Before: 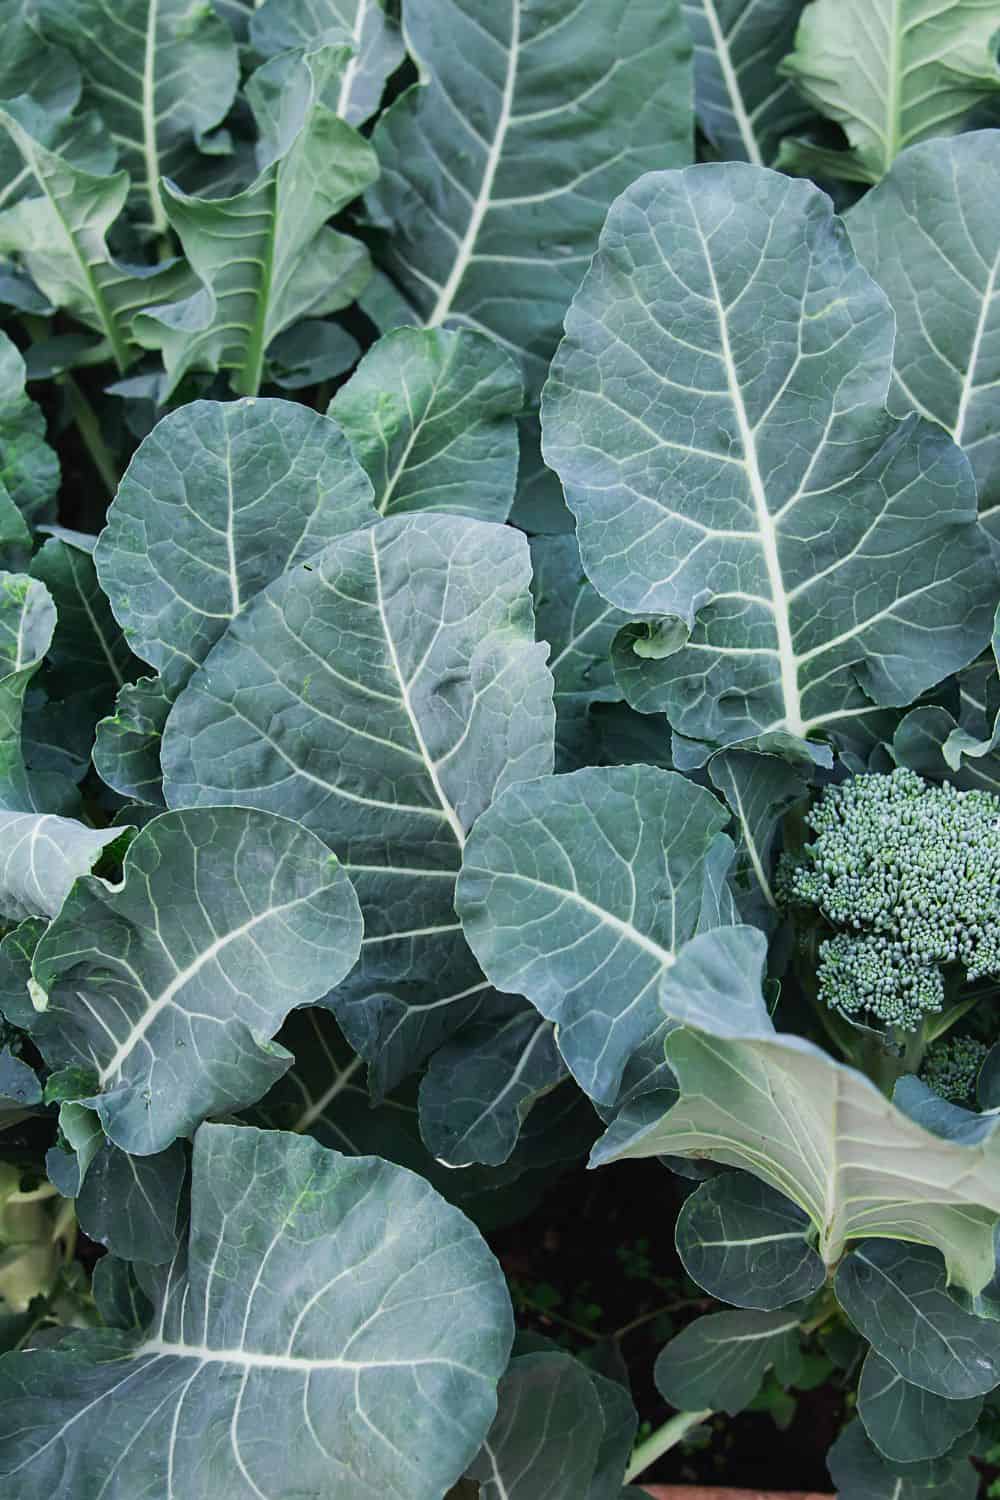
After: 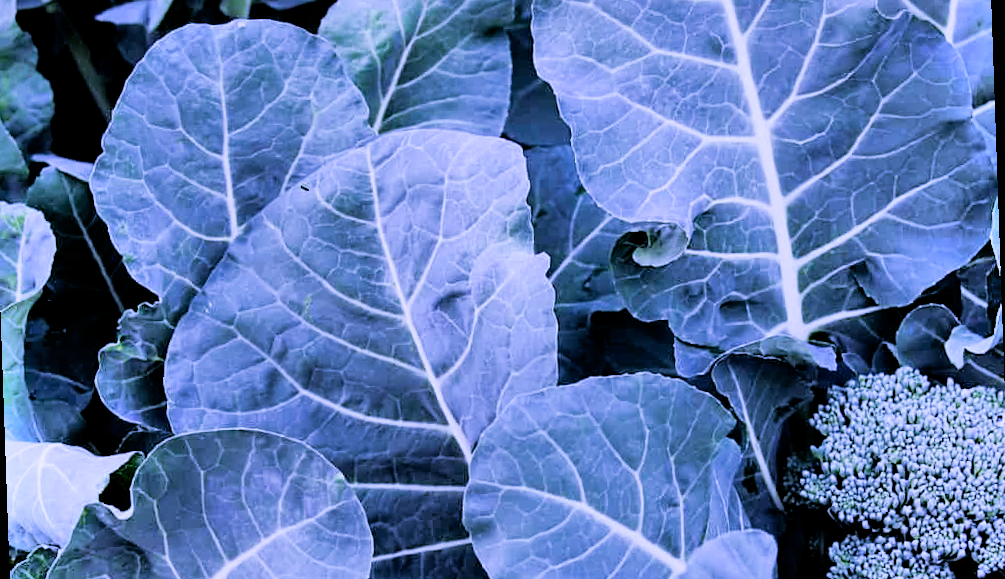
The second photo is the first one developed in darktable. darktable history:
exposure: black level correction 0.011, compensate highlight preservation false
white balance: red 0.98, blue 1.61
local contrast: mode bilateral grid, contrast 10, coarseness 25, detail 110%, midtone range 0.2
rotate and perspective: rotation -2°, crop left 0.022, crop right 0.978, crop top 0.049, crop bottom 0.951
tone equalizer: -8 EV -1.84 EV, -7 EV -1.16 EV, -6 EV -1.62 EV, smoothing diameter 25%, edges refinement/feathering 10, preserve details guided filter
filmic rgb: black relative exposure -5 EV, white relative exposure 3.5 EV, hardness 3.19, contrast 1.2, highlights saturation mix -50%
crop and rotate: top 23.84%, bottom 34.294%
shadows and highlights: shadows 75, highlights -25, soften with gaussian
